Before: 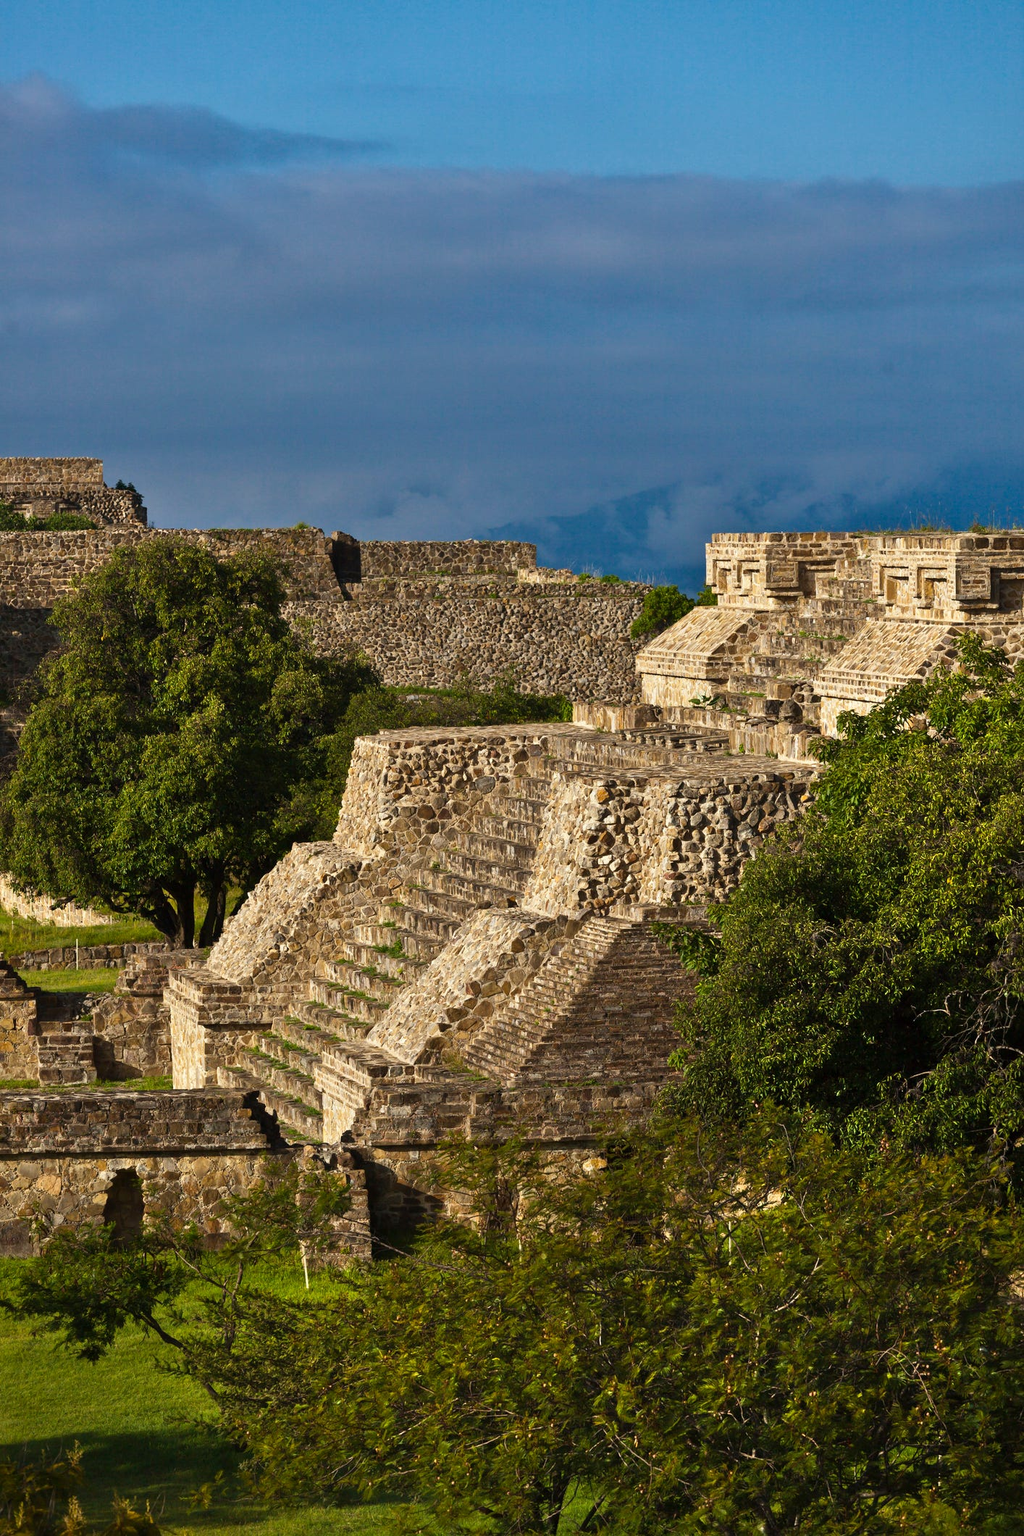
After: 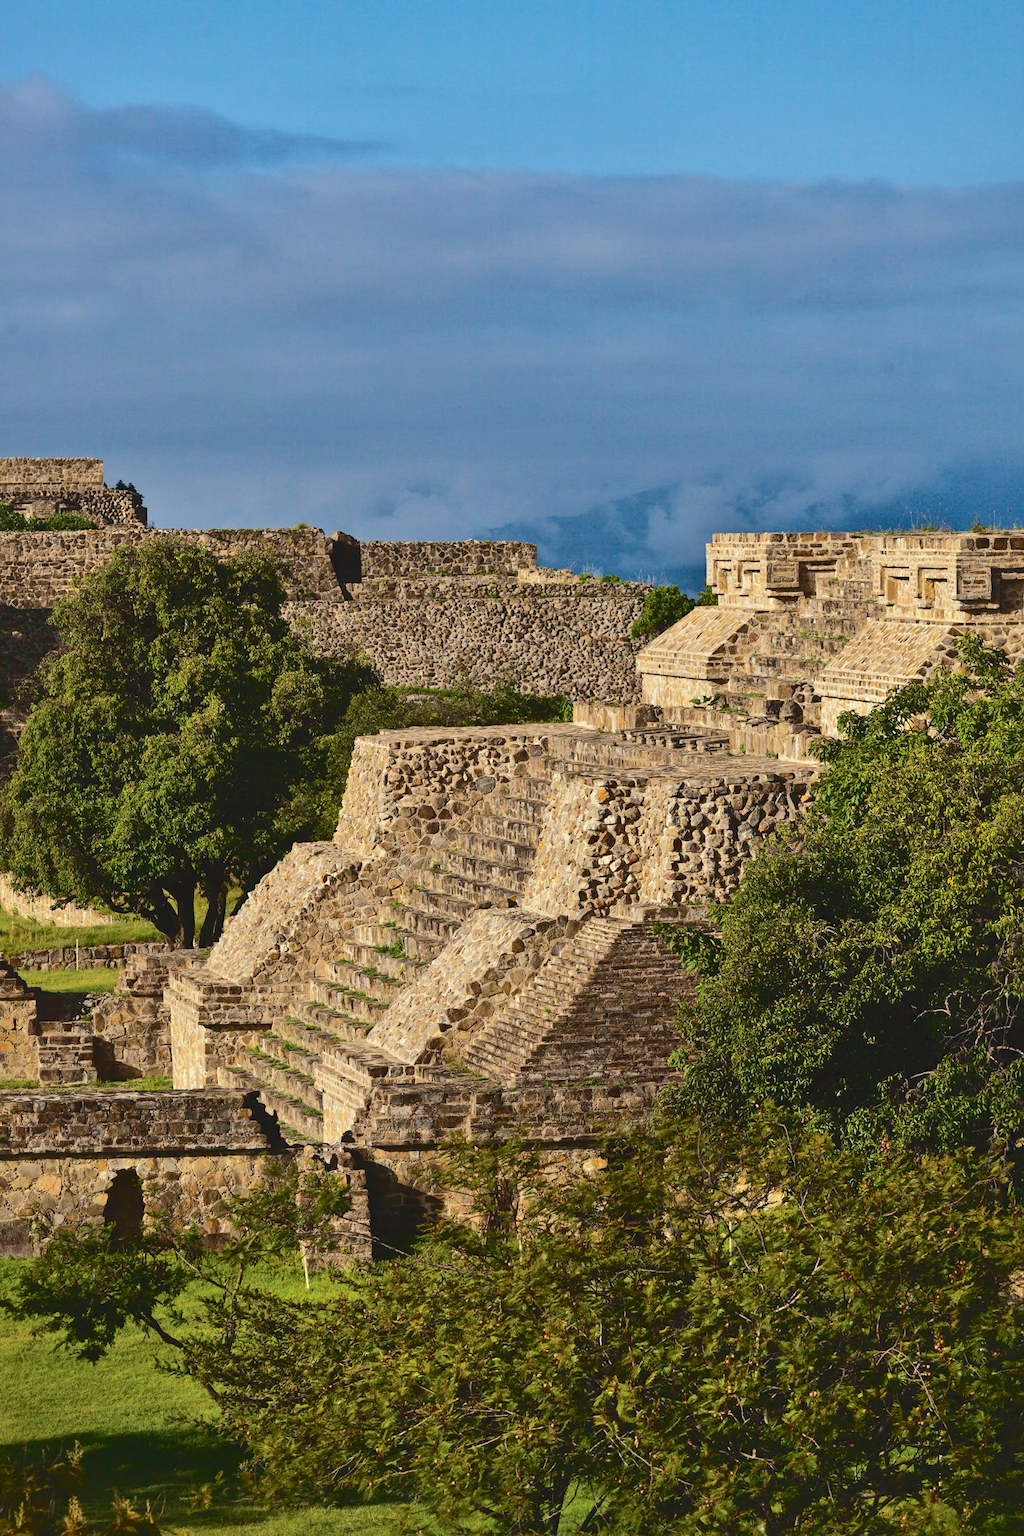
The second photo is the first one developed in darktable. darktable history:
tone curve: curves: ch0 [(0, 0) (0.003, 0.057) (0.011, 0.061) (0.025, 0.065) (0.044, 0.075) (0.069, 0.082) (0.1, 0.09) (0.136, 0.102) (0.177, 0.145) (0.224, 0.195) (0.277, 0.27) (0.335, 0.374) (0.399, 0.486) (0.468, 0.578) (0.543, 0.652) (0.623, 0.717) (0.709, 0.778) (0.801, 0.837) (0.898, 0.909) (1, 1)], color space Lab, independent channels
shadows and highlights: on, module defaults
exposure: exposure -0.025 EV, compensate highlight preservation false
